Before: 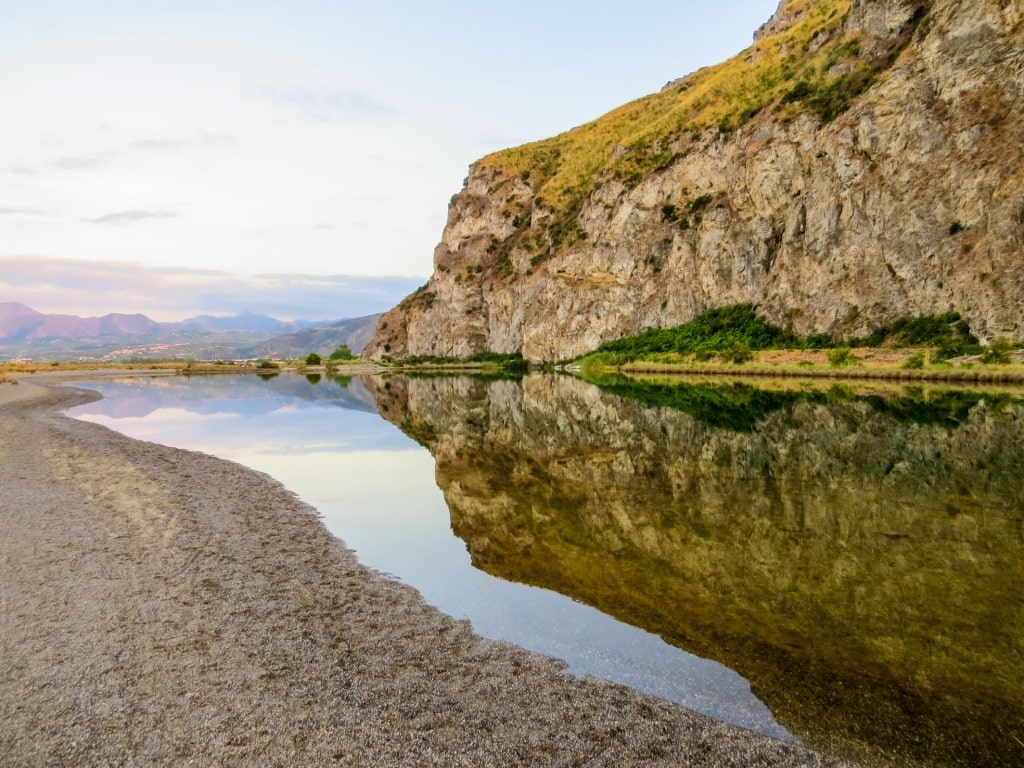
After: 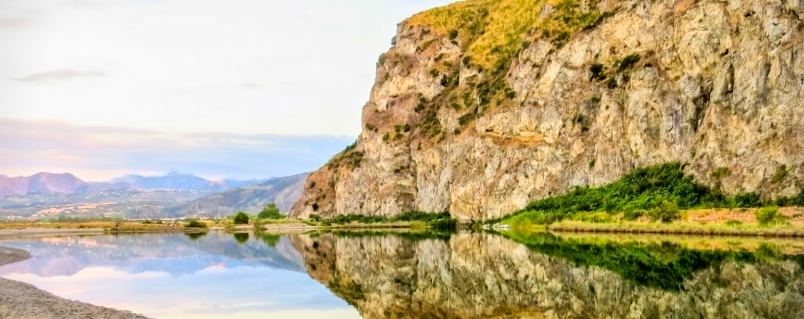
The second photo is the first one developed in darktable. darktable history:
vignetting: fall-off start 91.19%
exposure: black level correction 0, exposure 1.2 EV, compensate exposure bias true, compensate highlight preservation false
global tonemap: drago (1, 100), detail 1
crop: left 7.036%, top 18.398%, right 14.379%, bottom 40.043%
contrast equalizer: y [[0.546, 0.552, 0.554, 0.554, 0.552, 0.546], [0.5 ×6], [0.5 ×6], [0 ×6], [0 ×6]]
